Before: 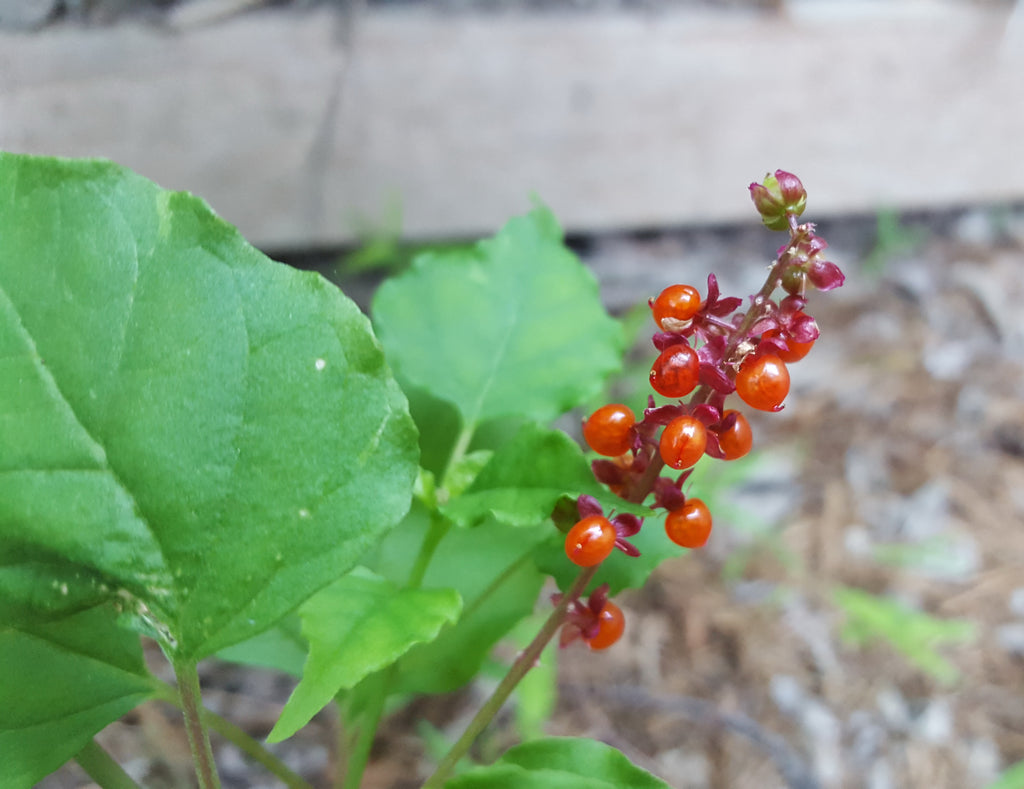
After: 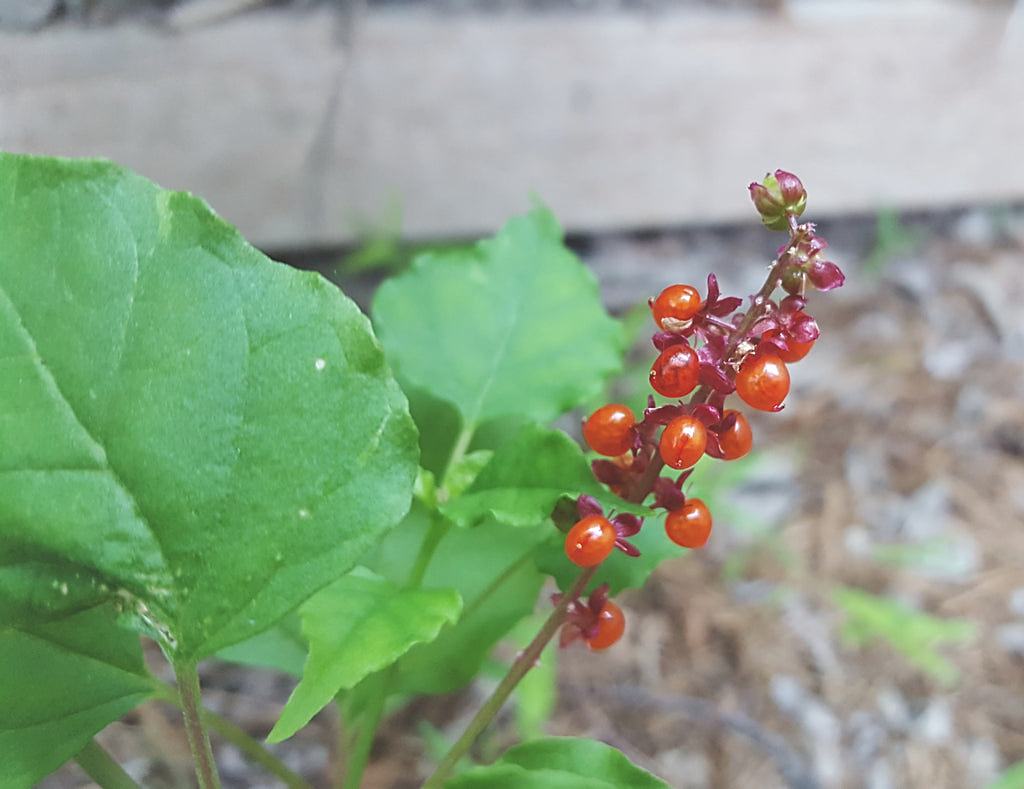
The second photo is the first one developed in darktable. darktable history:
sharpen: on, module defaults
exposure: black level correction -0.022, exposure -0.037 EV, compensate exposure bias true, compensate highlight preservation false
